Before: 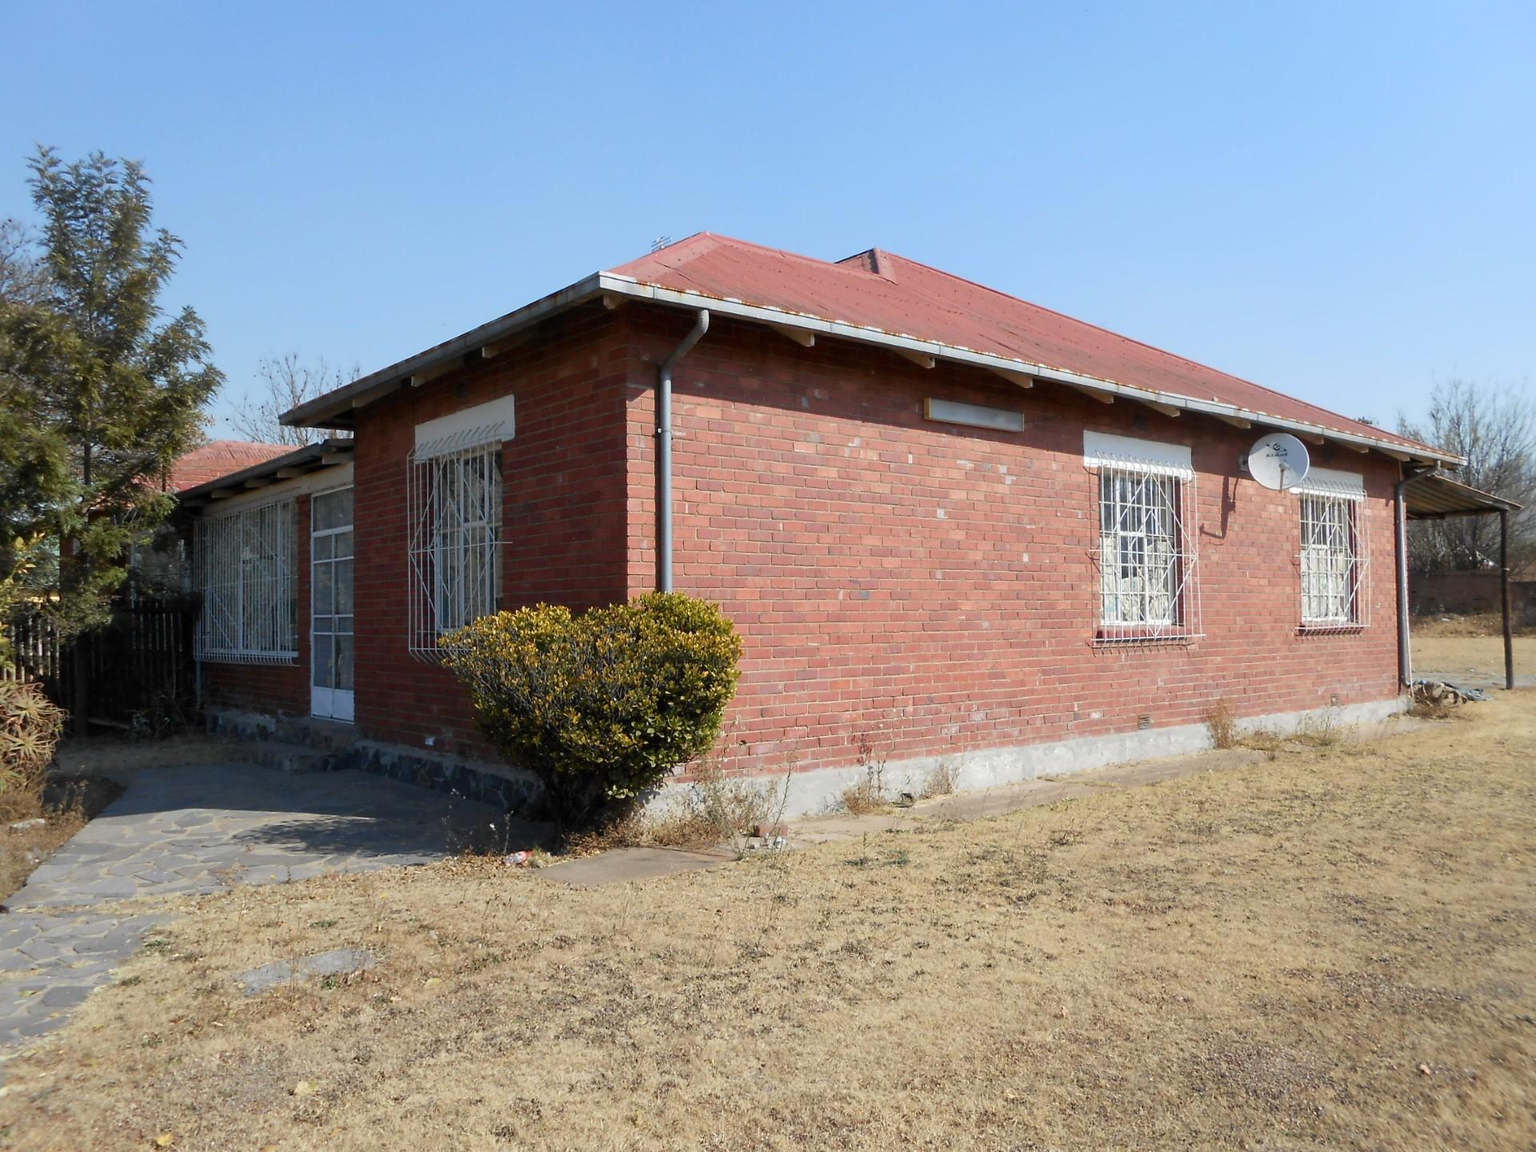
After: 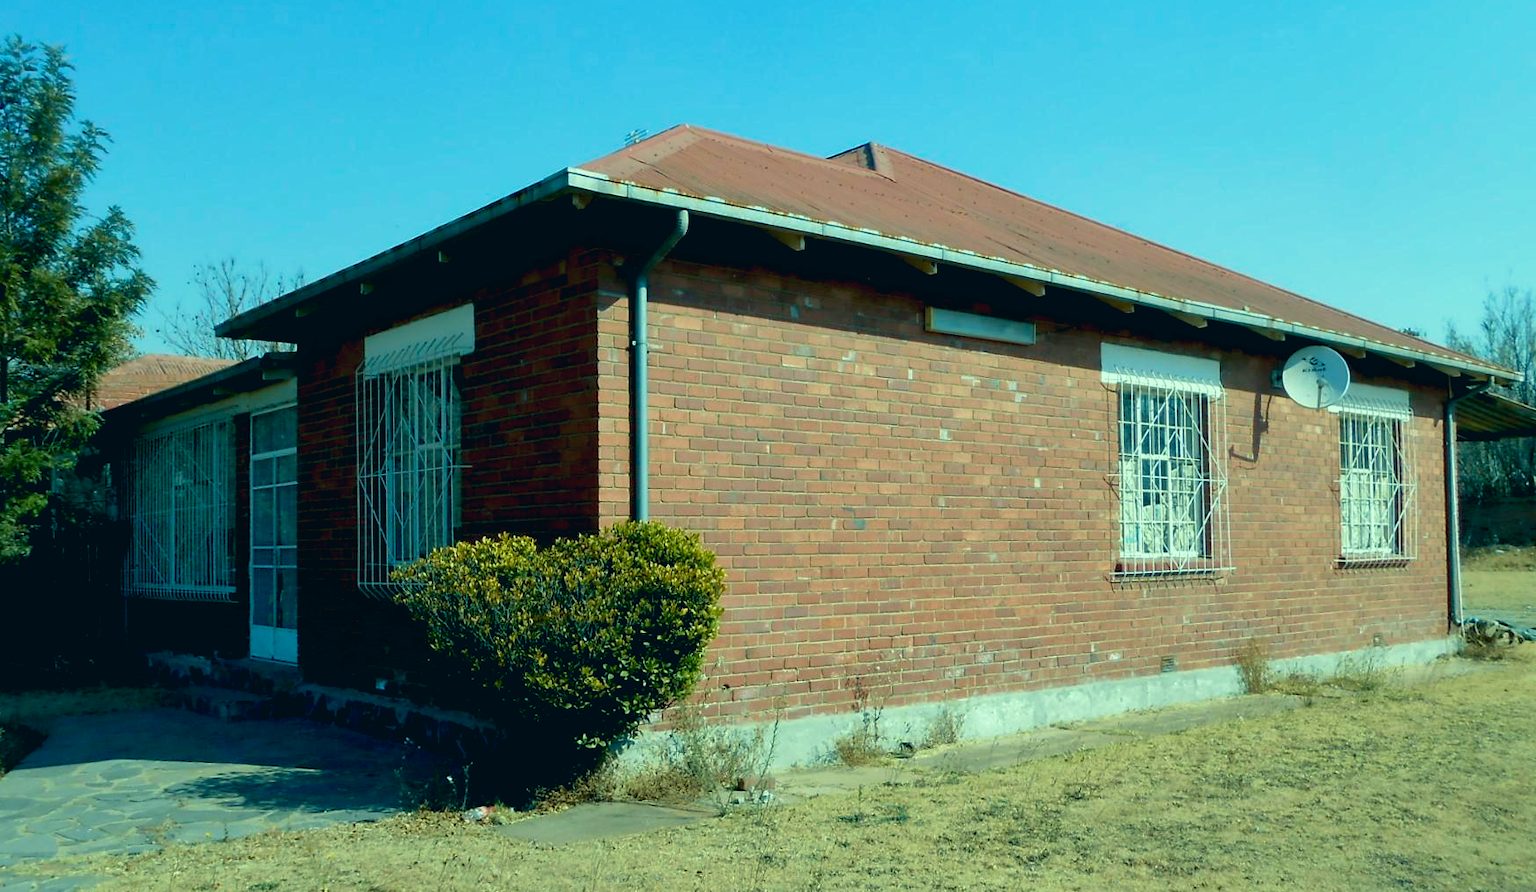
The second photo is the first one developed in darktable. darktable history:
base curve: curves: ch0 [(0.017, 0) (0.425, 0.441) (0.844, 0.933) (1, 1)], preserve colors none
crop: left 5.505%, top 10.378%, right 3.665%, bottom 19.23%
exposure: compensate highlight preservation false
velvia: strength 14.91%
contrast equalizer: octaves 7, y [[0.579, 0.58, 0.505, 0.5, 0.5, 0.5], [0.5 ×6], [0.5 ×6], [0 ×6], [0 ×6]], mix 0.165
shadows and highlights: shadows -20.21, white point adjustment -2.13, highlights -35.07
color correction: highlights a* -19.81, highlights b* 9.8, shadows a* -20.18, shadows b* -10.18
